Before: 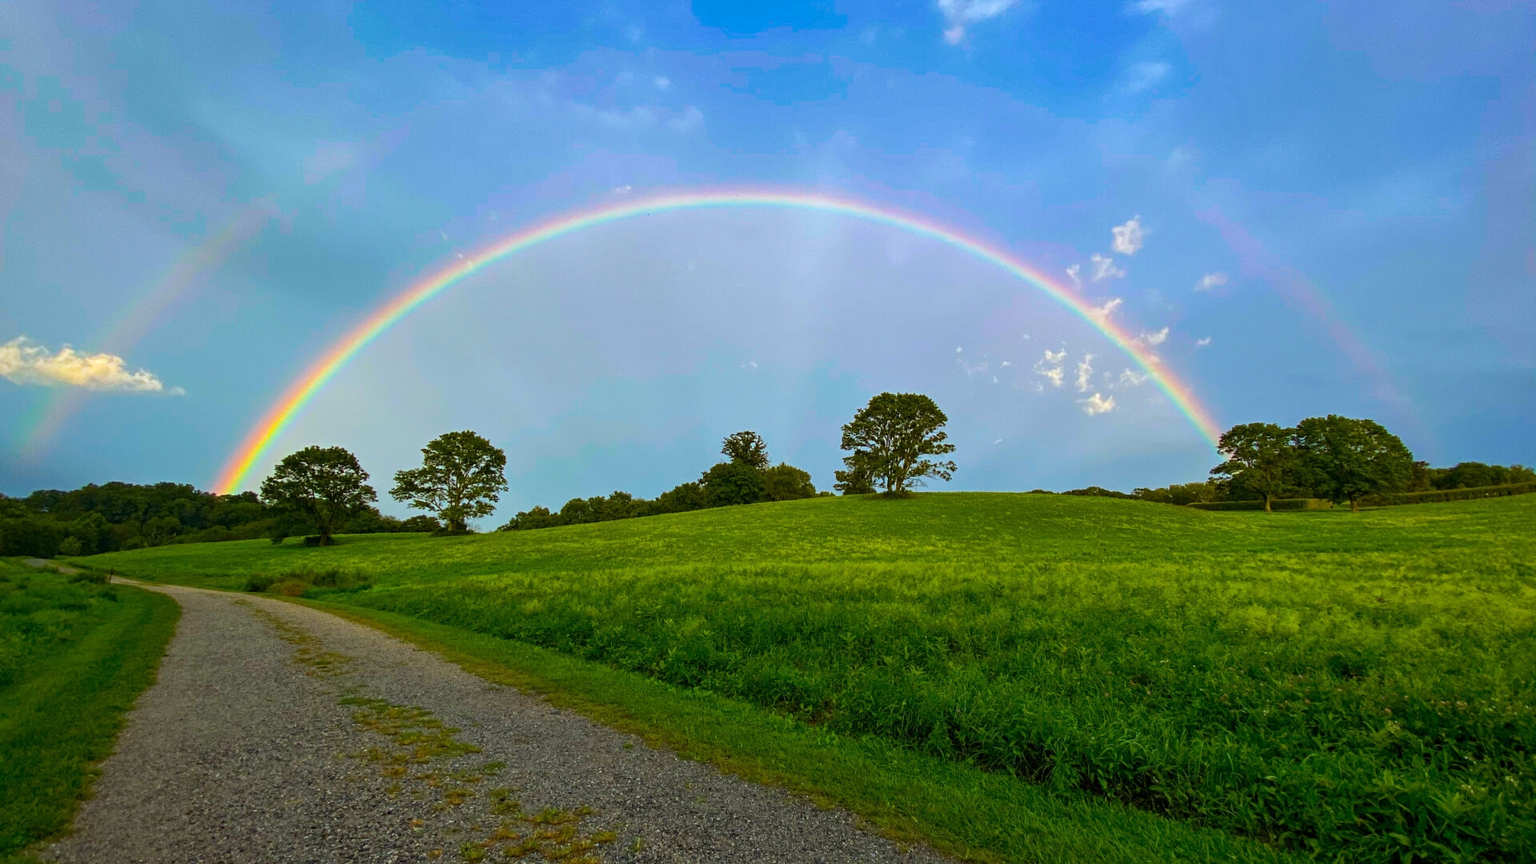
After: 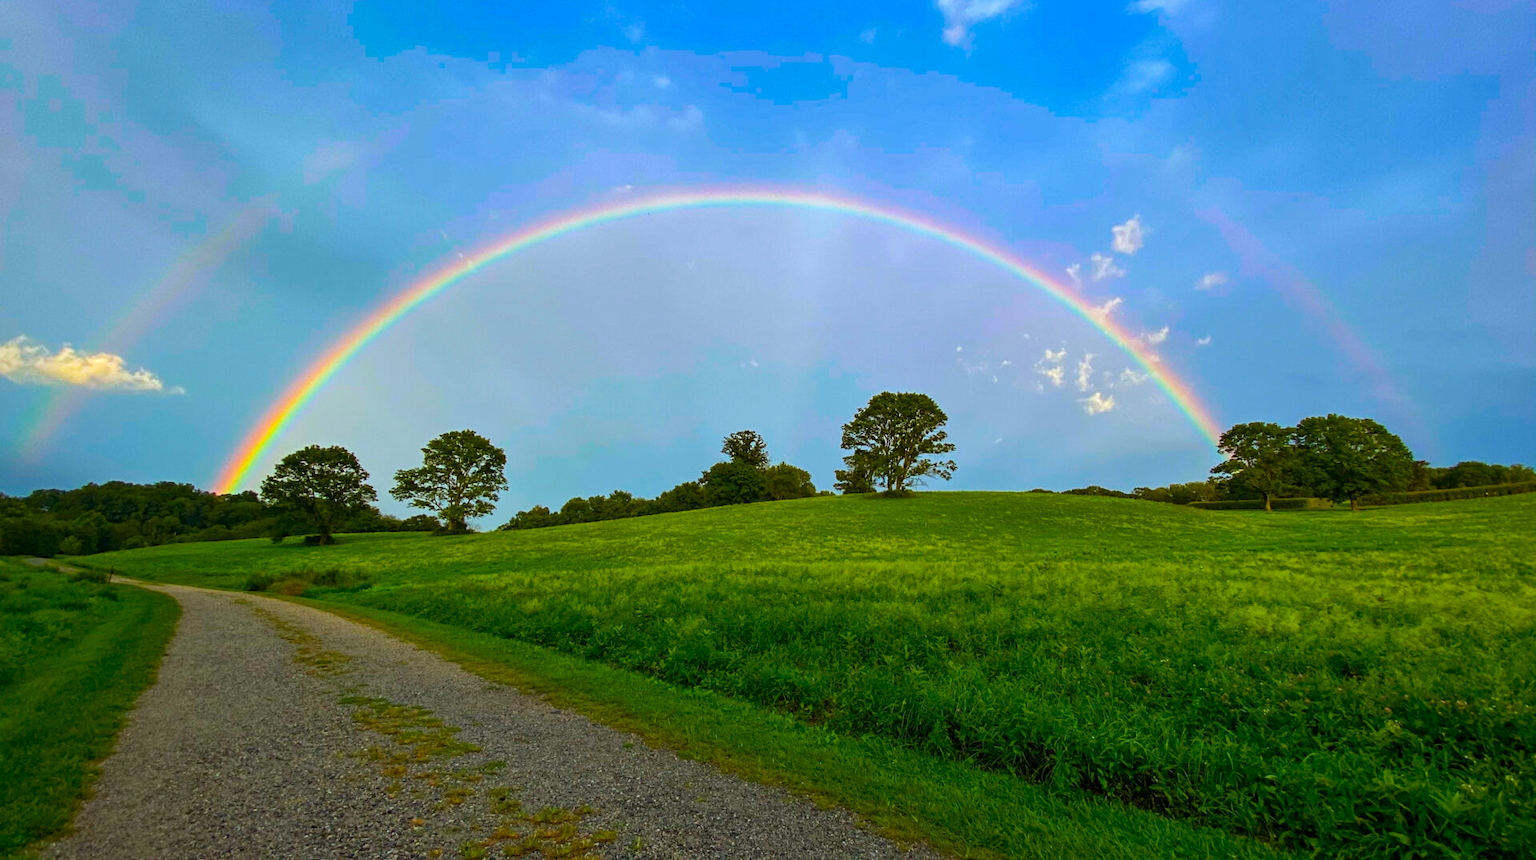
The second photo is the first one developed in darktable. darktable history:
contrast brightness saturation: saturation 0.176
crop: top 0.163%, bottom 0.169%
